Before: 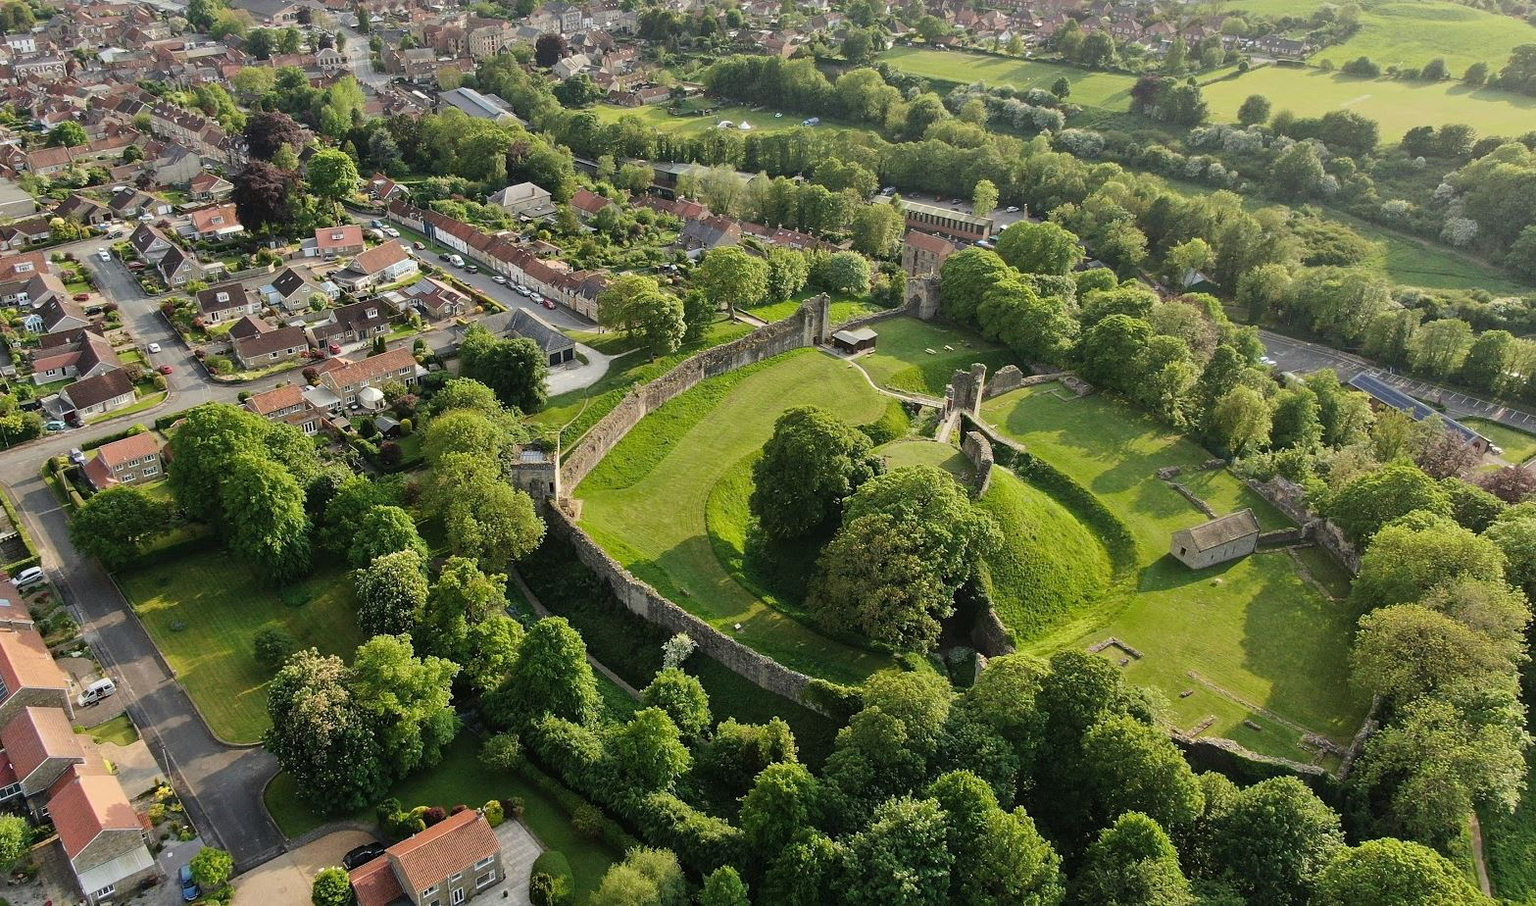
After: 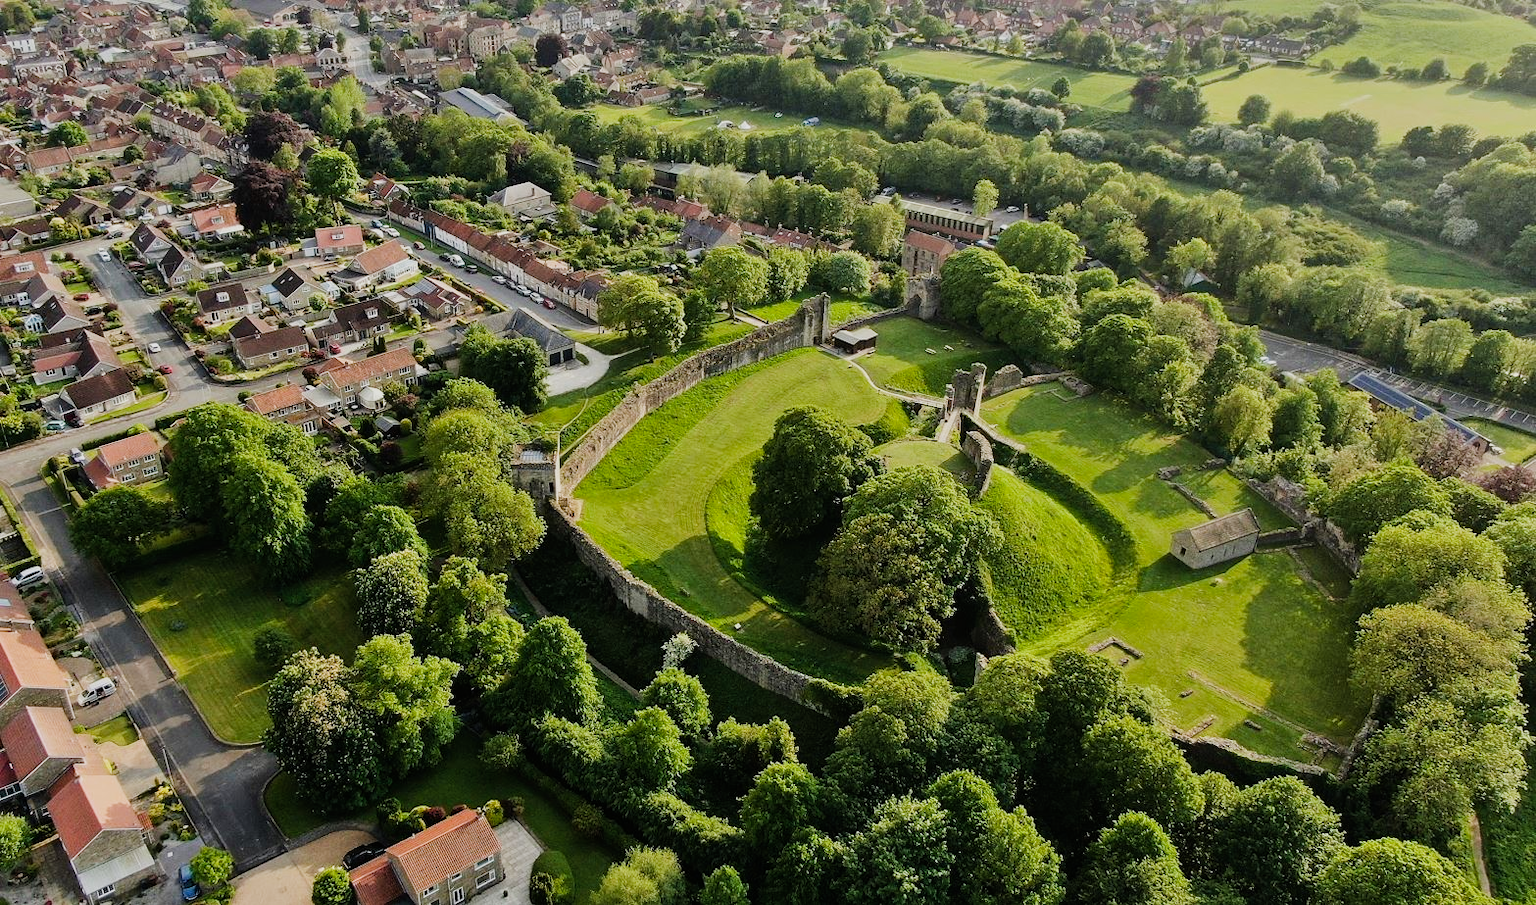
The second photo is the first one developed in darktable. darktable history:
sigmoid: on, module defaults
shadows and highlights: shadows 24.5, highlights -78.15, soften with gaussian
